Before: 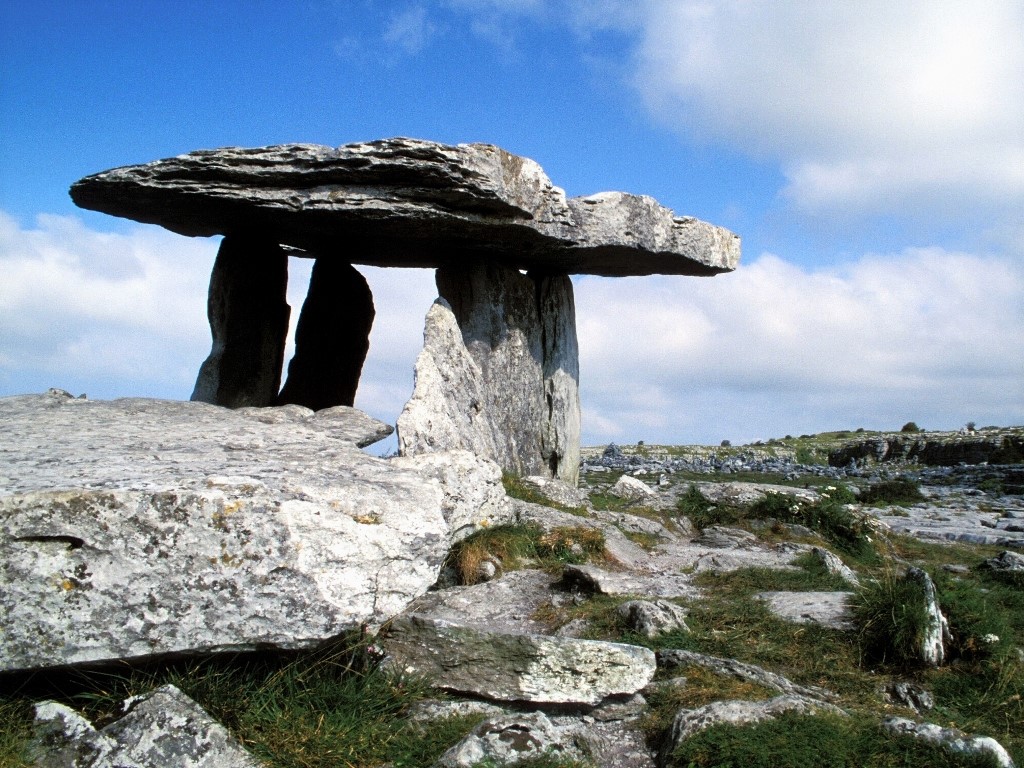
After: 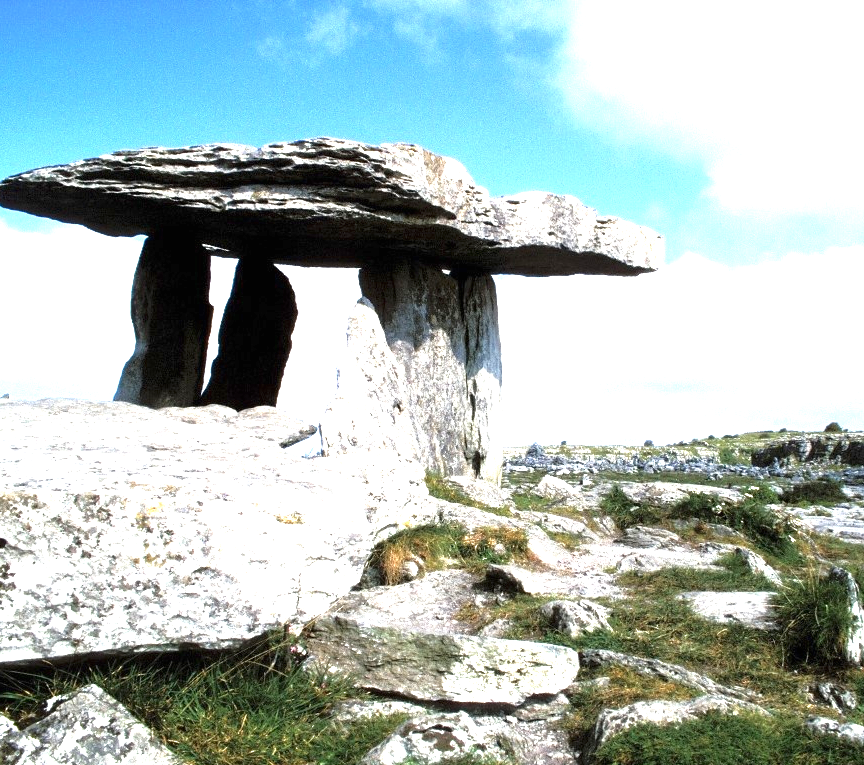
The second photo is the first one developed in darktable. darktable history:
exposure: black level correction 0, exposure 1.388 EV, compensate exposure bias true, compensate highlight preservation false
crop: left 7.598%, right 7.873%
